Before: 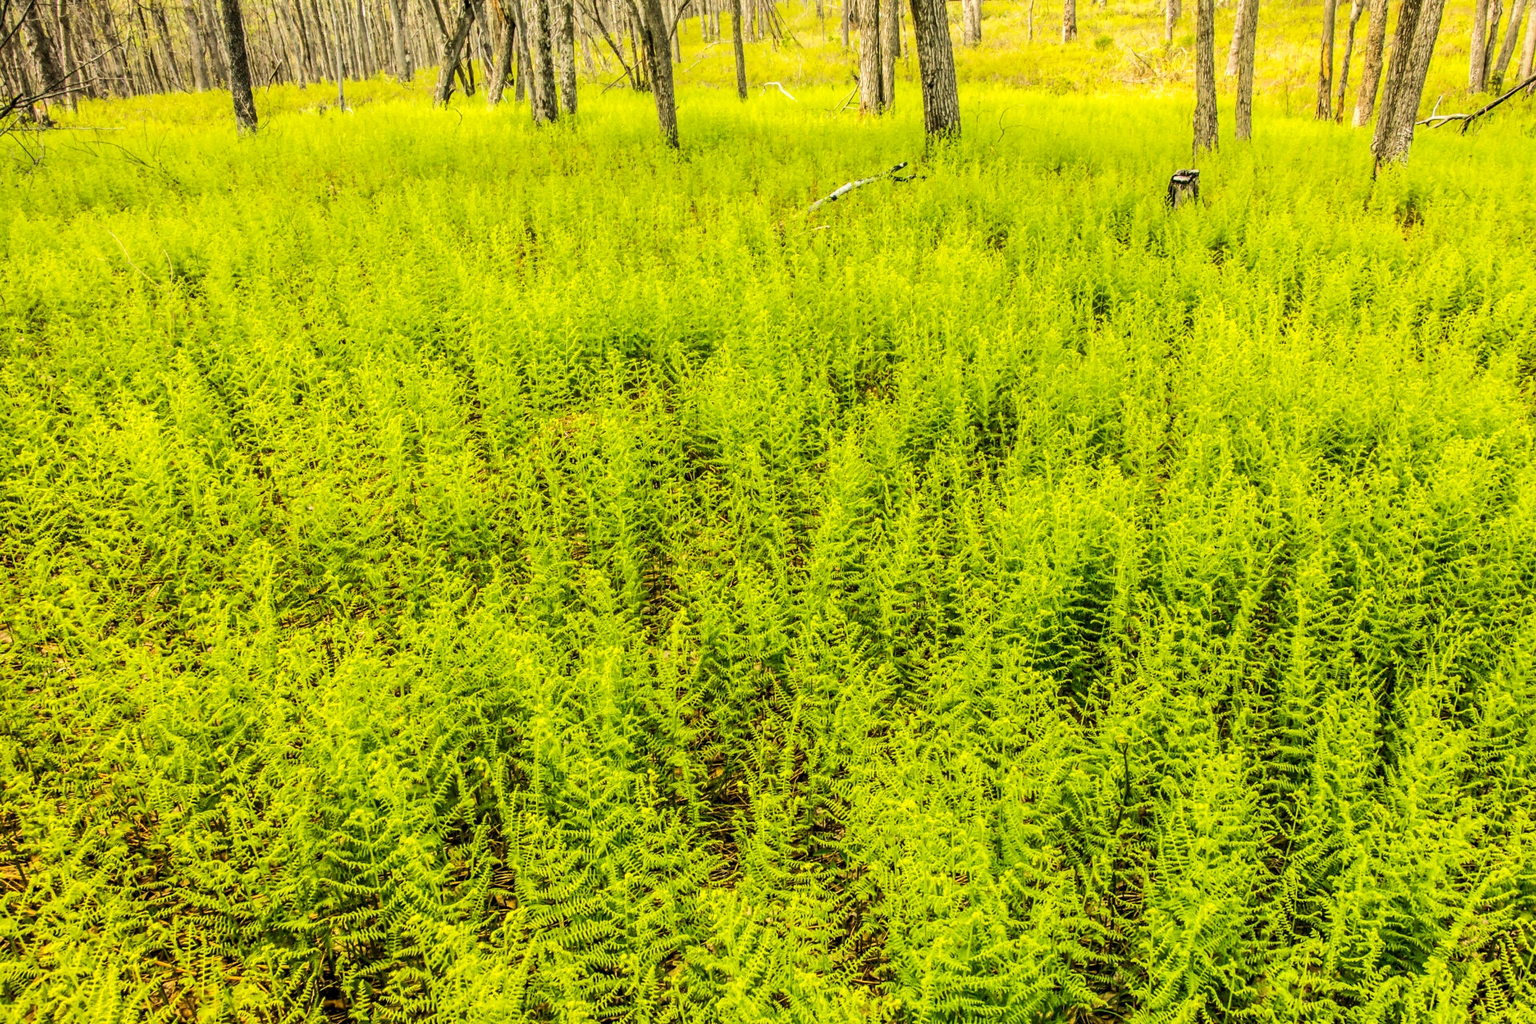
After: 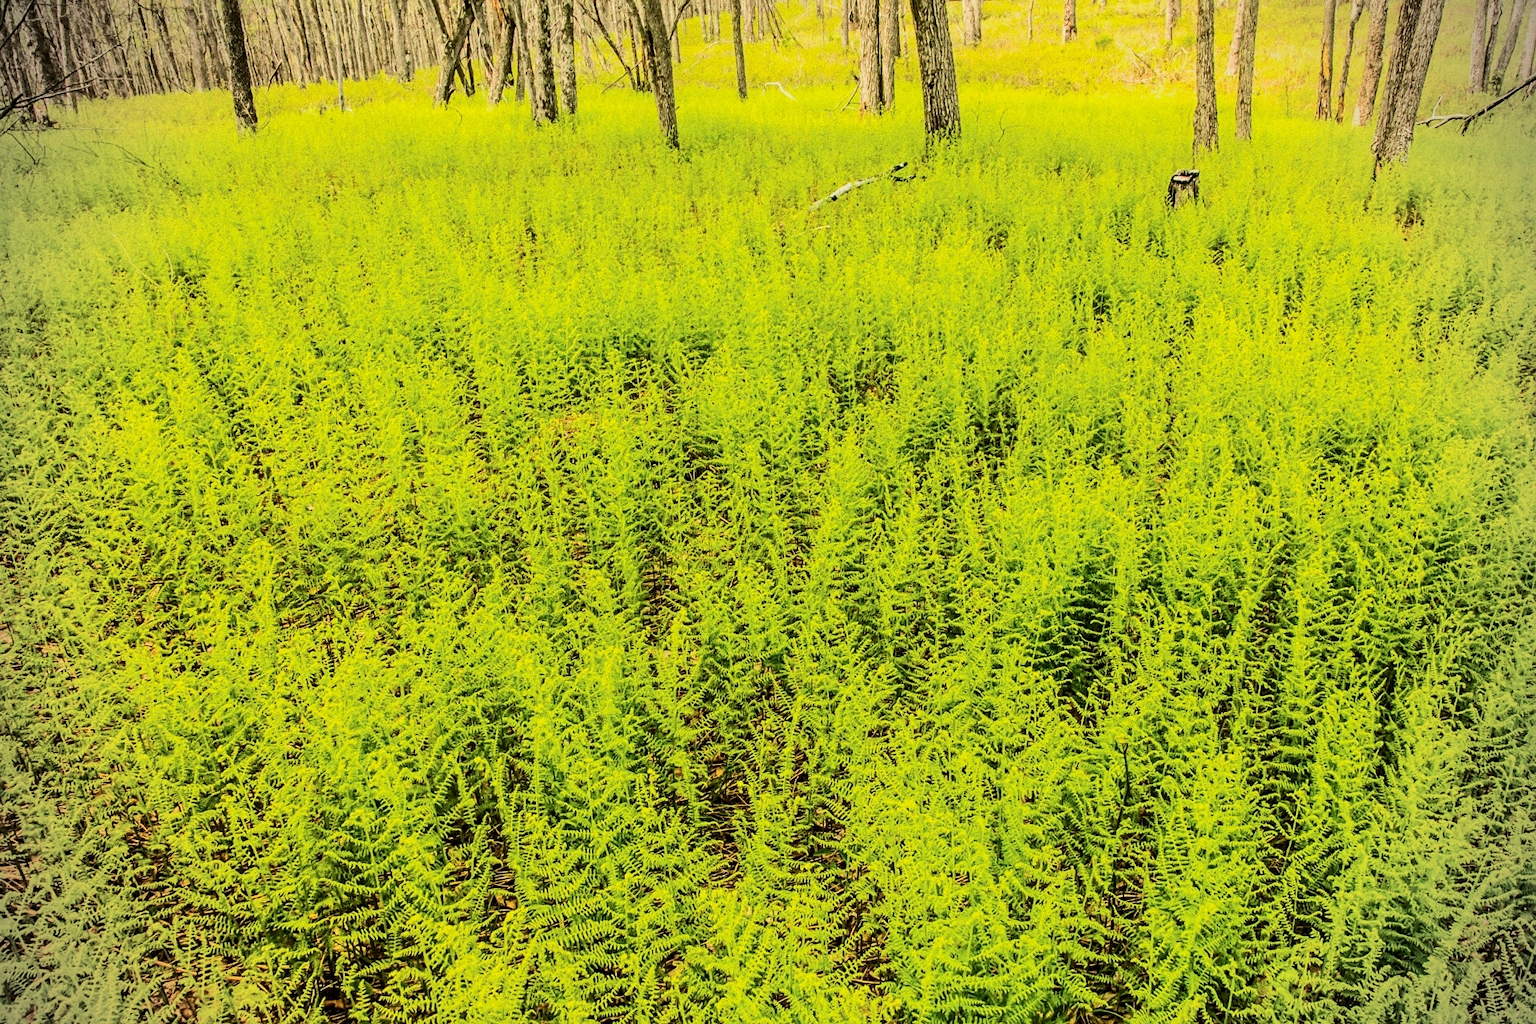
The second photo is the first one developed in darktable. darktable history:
sharpen: amount 0.2
tone curve: curves: ch0 [(0, 0) (0.091, 0.066) (0.184, 0.16) (0.491, 0.519) (0.748, 0.765) (1, 0.919)]; ch1 [(0, 0) (0.179, 0.173) (0.322, 0.32) (0.424, 0.424) (0.502, 0.504) (0.56, 0.578) (0.631, 0.675) (0.777, 0.806) (1, 1)]; ch2 [(0, 0) (0.434, 0.447) (0.483, 0.487) (0.547, 0.573) (0.676, 0.673) (1, 1)], color space Lab, independent channels, preserve colors none
grain: coarseness 0.09 ISO, strength 40%
vignetting: dithering 8-bit output, unbound false
